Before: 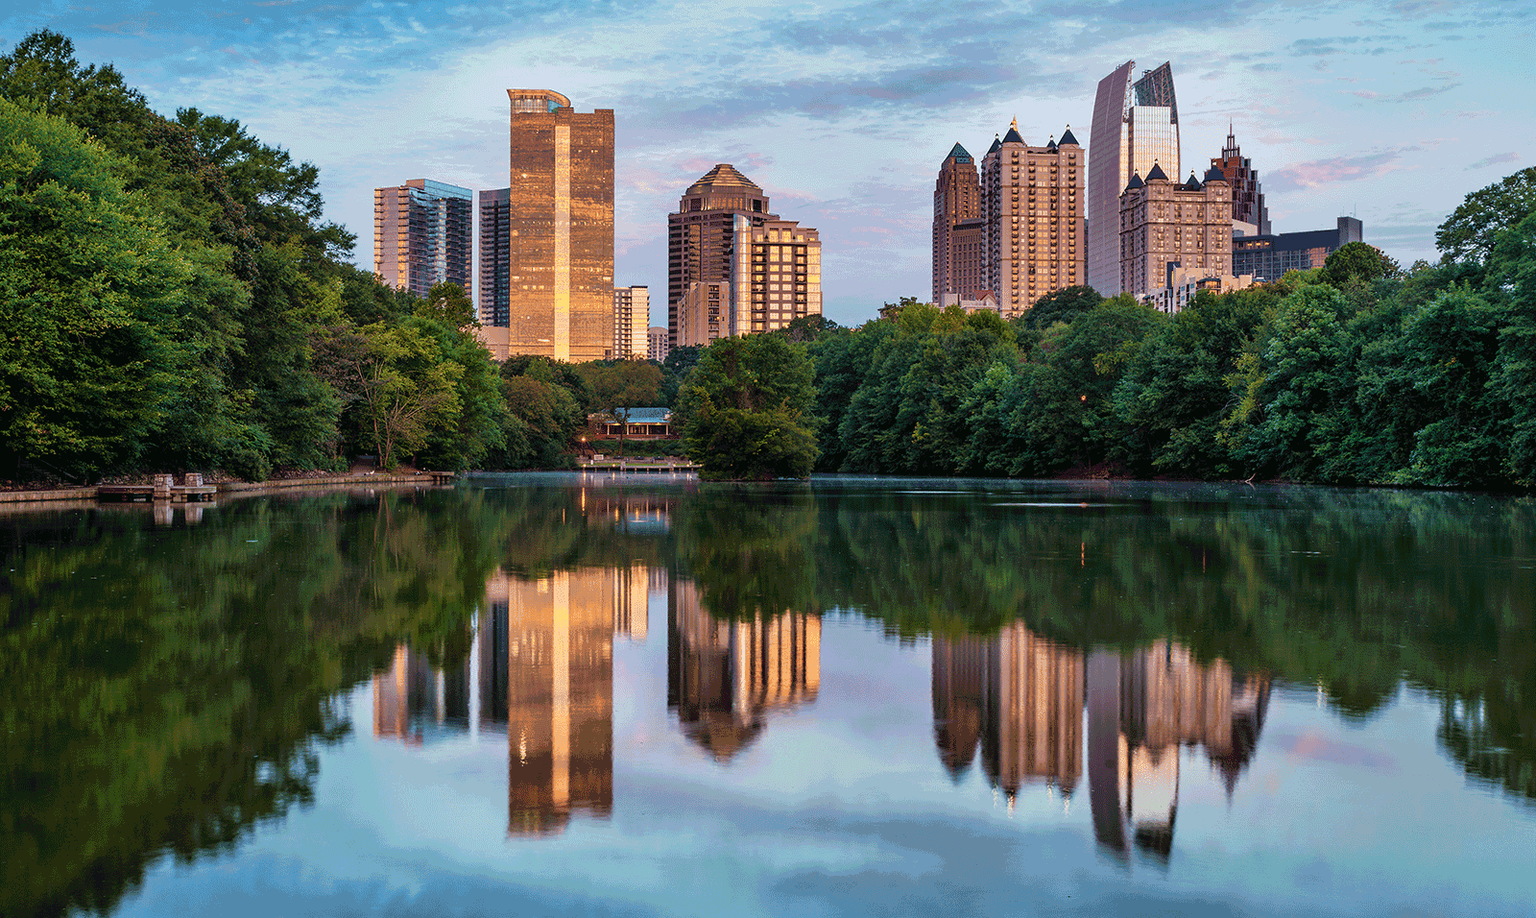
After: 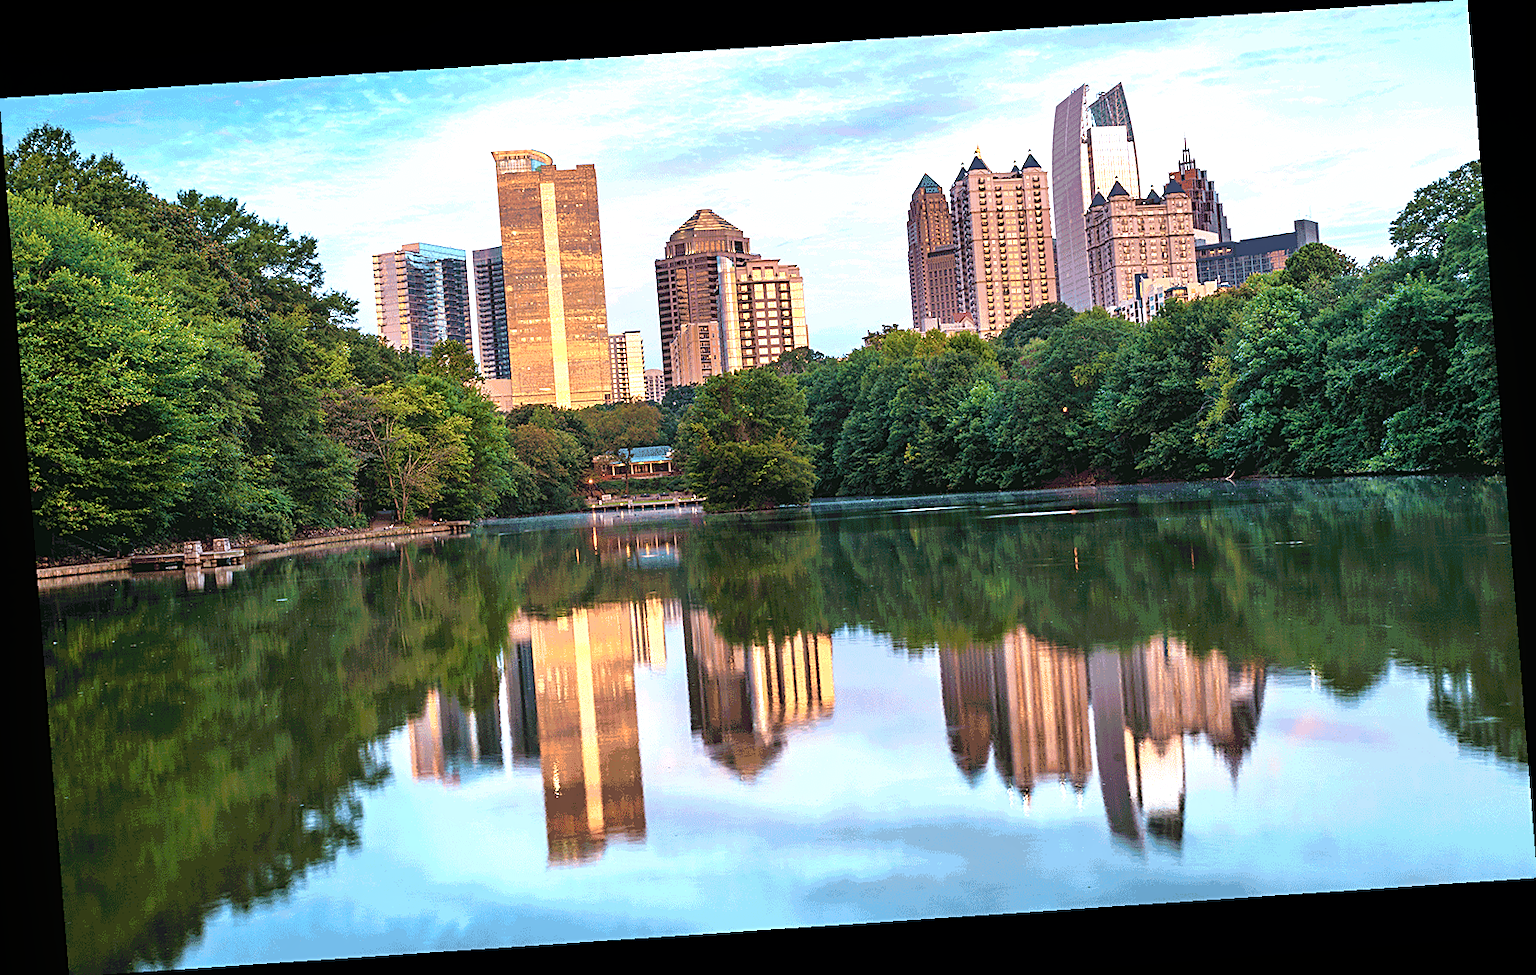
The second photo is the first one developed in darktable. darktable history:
contrast equalizer: octaves 7, y [[0.6 ×6], [0.55 ×6], [0 ×6], [0 ×6], [0 ×6]], mix -0.3
sharpen: on, module defaults
exposure: exposure 1 EV, compensate highlight preservation false
rotate and perspective: rotation -4.2°, shear 0.006, automatic cropping off
